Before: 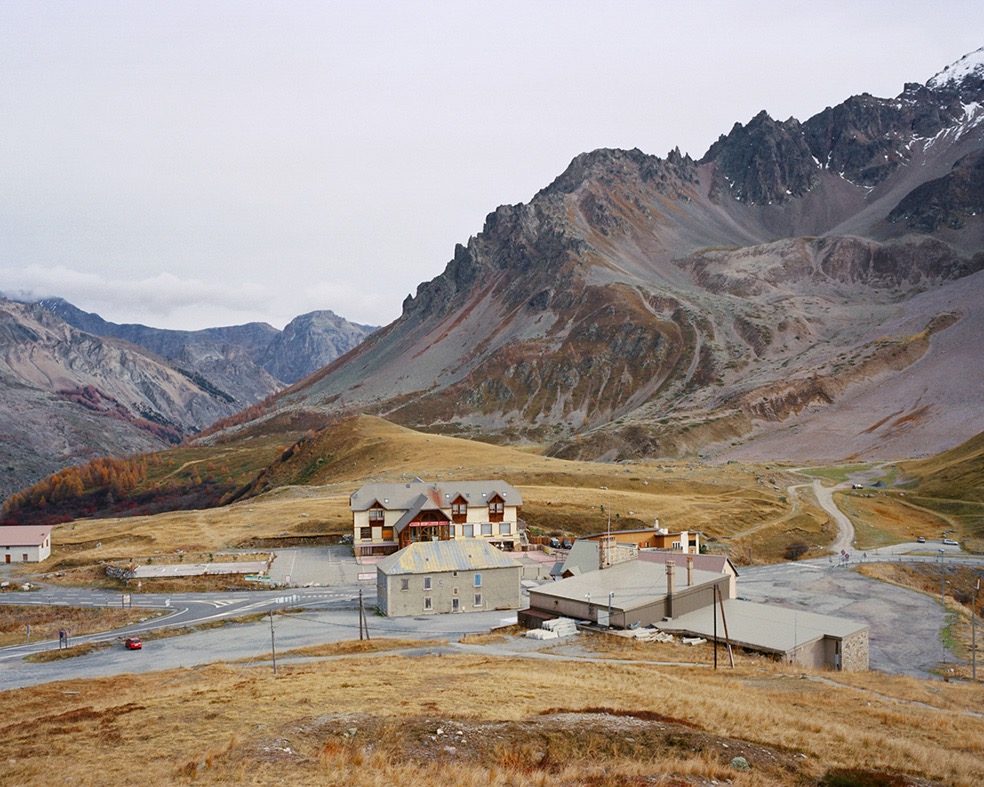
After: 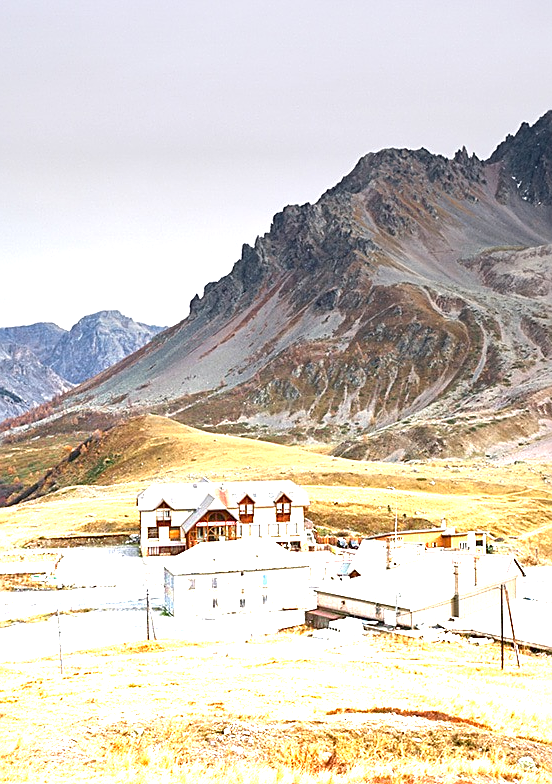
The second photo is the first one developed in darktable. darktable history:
sharpen: on, module defaults
crop: left 21.674%, right 22.086%
local contrast: mode bilateral grid, contrast 20, coarseness 50, detail 120%, midtone range 0.2
graduated density: density -3.9 EV
